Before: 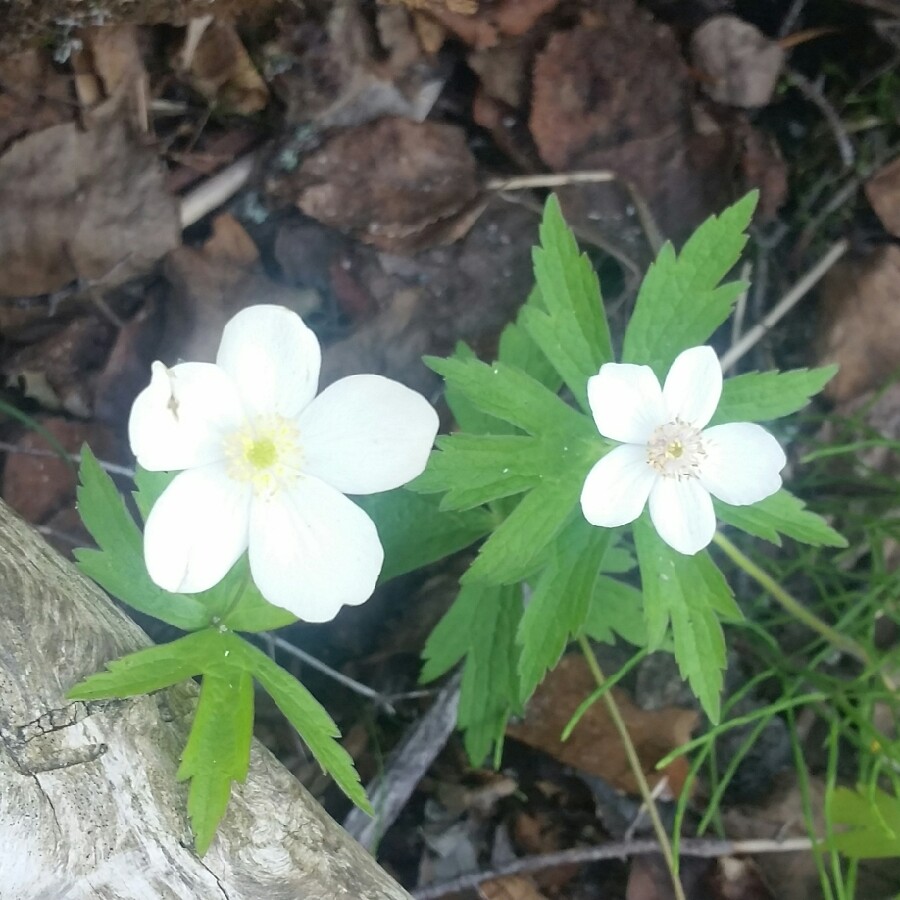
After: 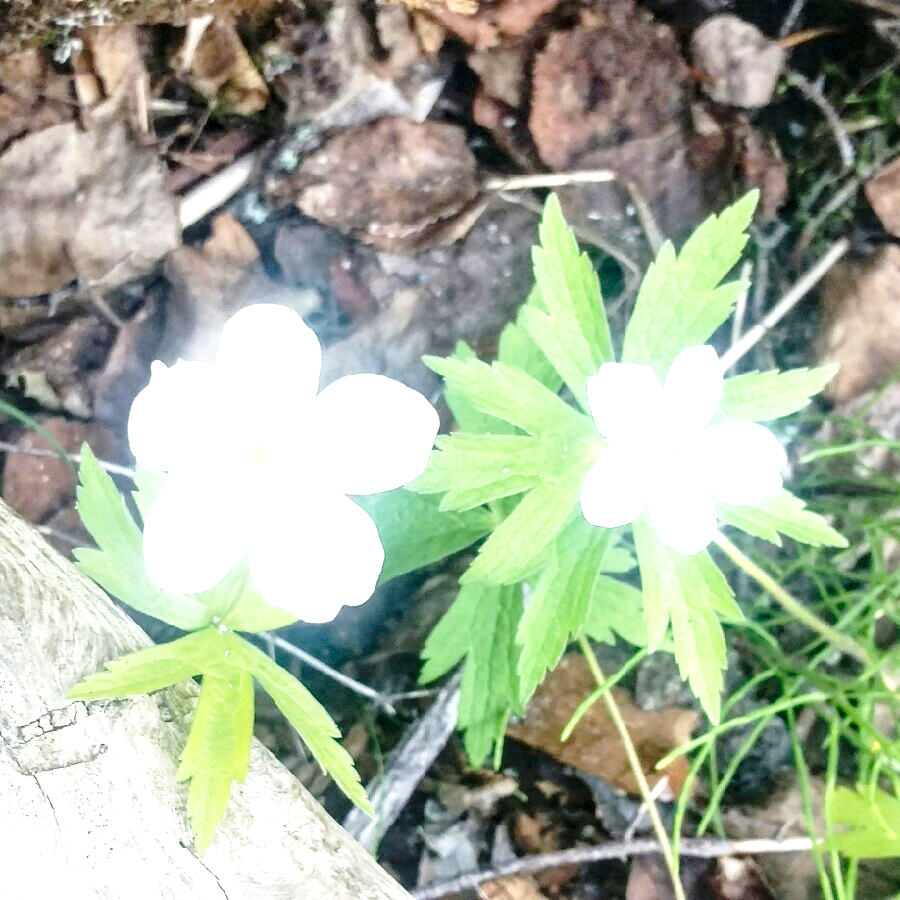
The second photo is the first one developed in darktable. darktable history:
base curve: curves: ch0 [(0, 0) (0.028, 0.03) (0.121, 0.232) (0.46, 0.748) (0.859, 0.968) (1, 1)], preserve colors none
exposure: exposure 1 EV, compensate highlight preservation false
local contrast: highlights 58%, detail 145%
